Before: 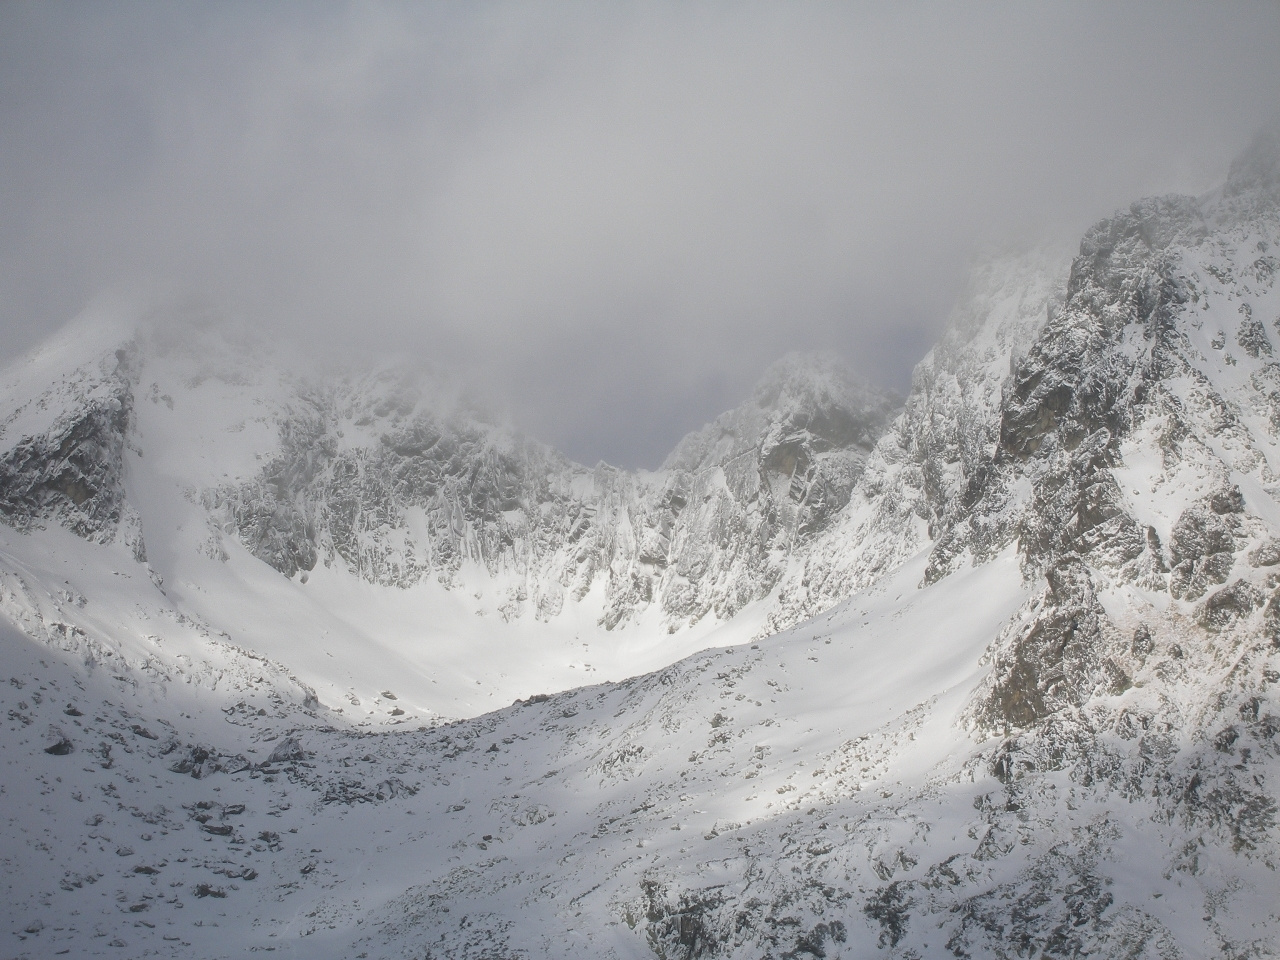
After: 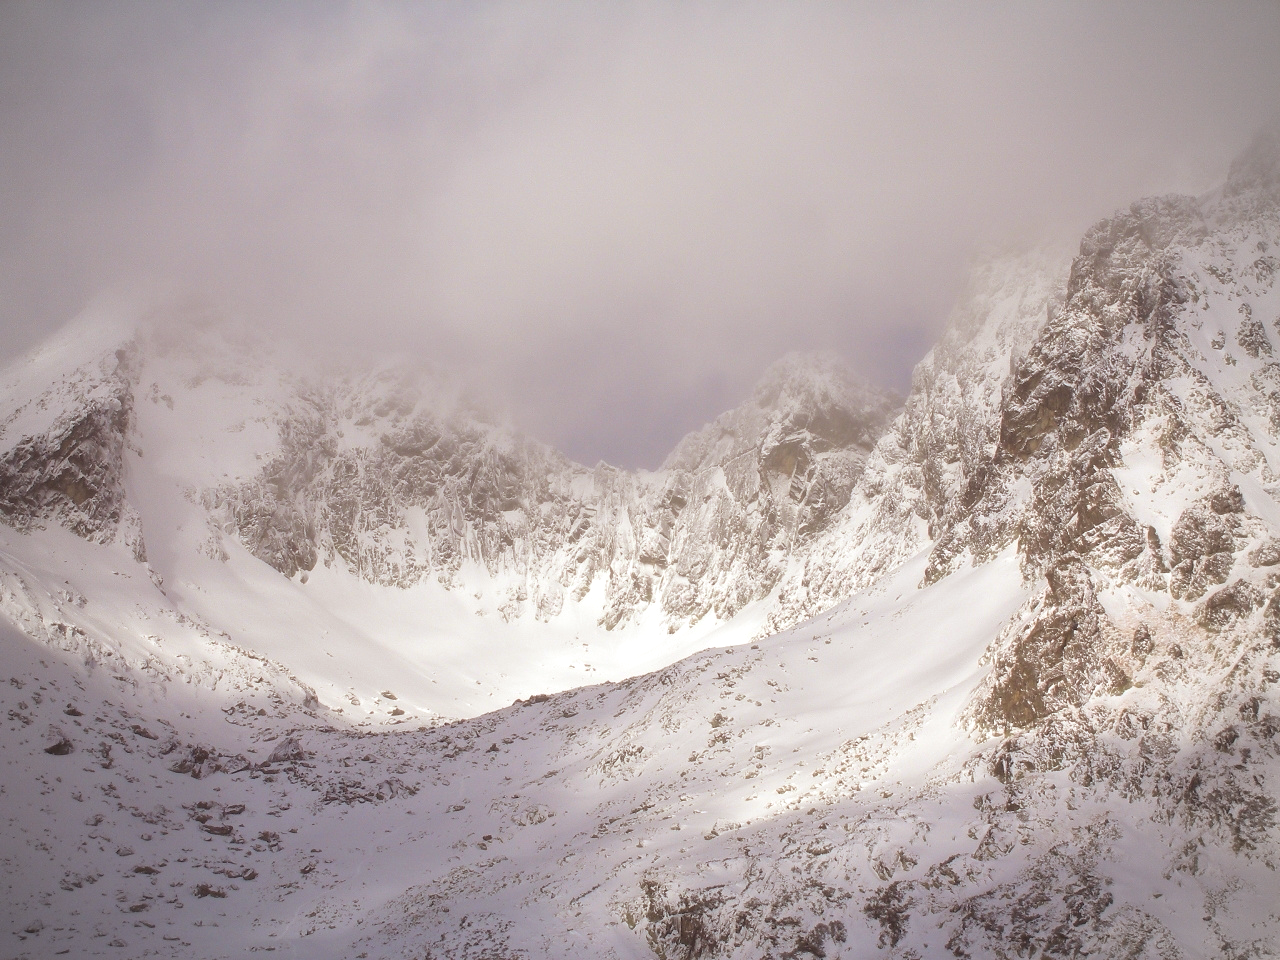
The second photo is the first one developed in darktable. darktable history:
vignetting: brightness -0.167
exposure: black level correction 0.003, exposure 0.383 EV, compensate highlight preservation false
local contrast: mode bilateral grid, contrast 100, coarseness 100, detail 91%, midtone range 0.2
velvia: on, module defaults
rgb levels: mode RGB, independent channels, levels [[0, 0.5, 1], [0, 0.521, 1], [0, 0.536, 1]]
